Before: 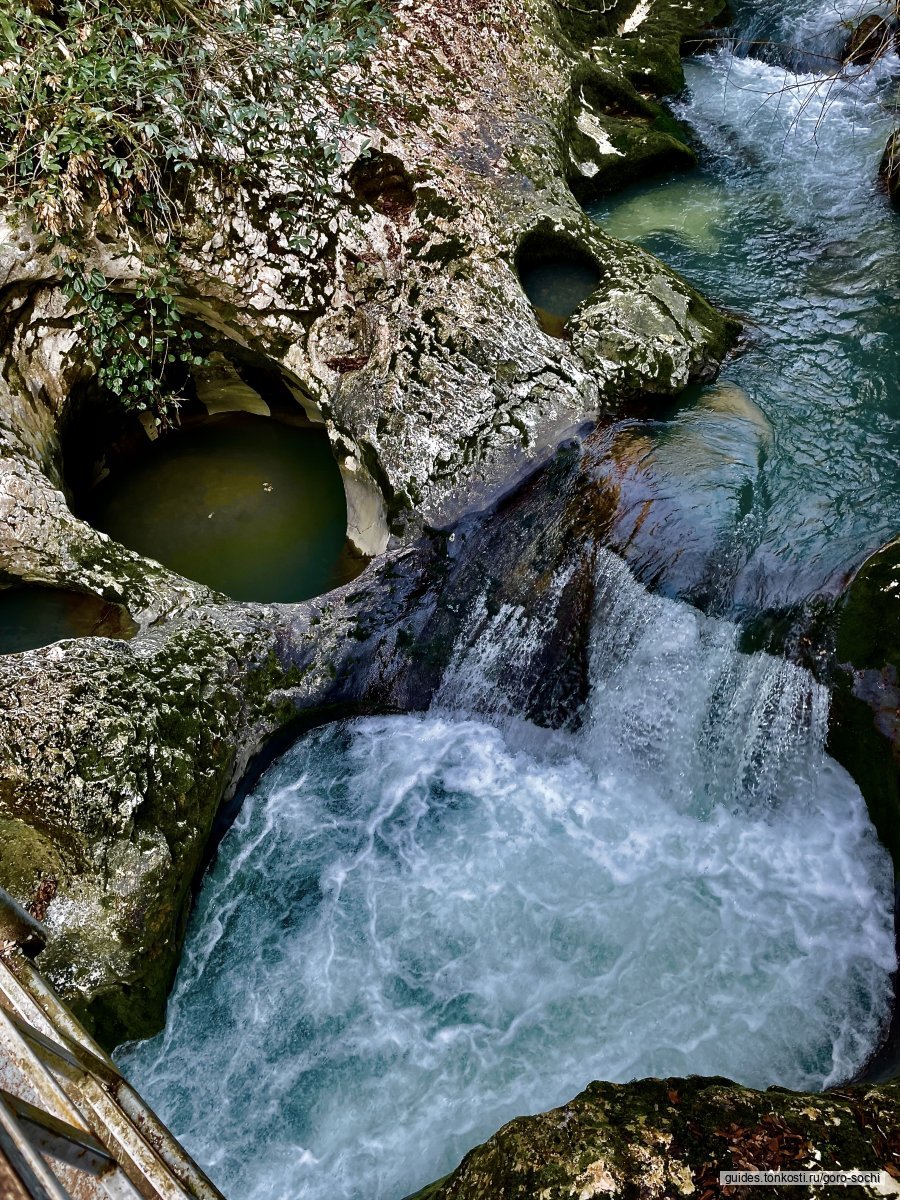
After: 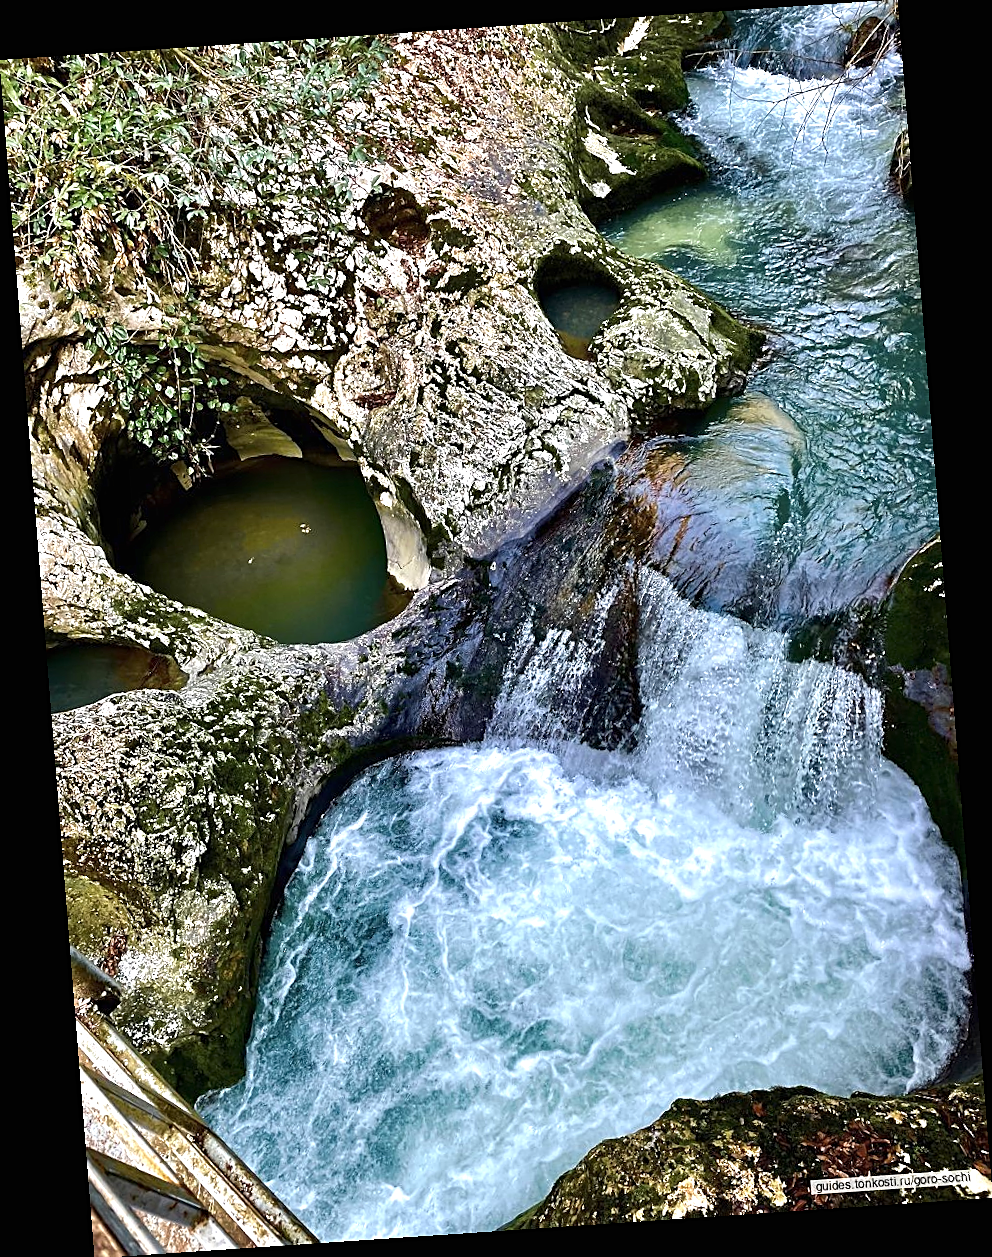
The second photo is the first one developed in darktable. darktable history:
rotate and perspective: rotation -4.2°, shear 0.006, automatic cropping off
sharpen: amount 0.55
exposure: black level correction 0, exposure 0.95 EV, compensate exposure bias true, compensate highlight preservation false
